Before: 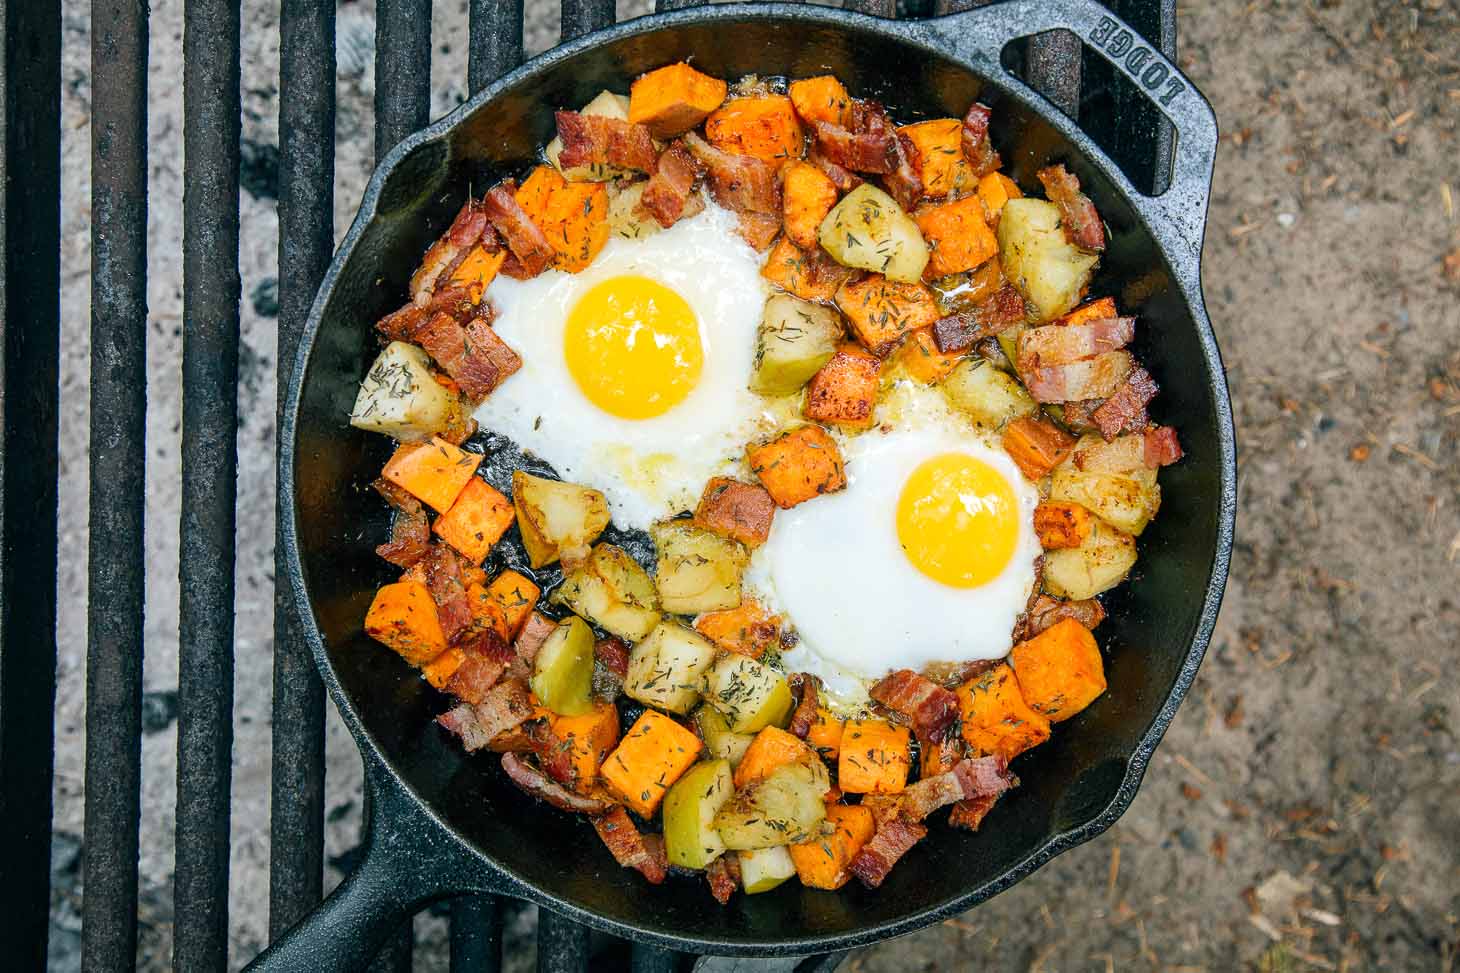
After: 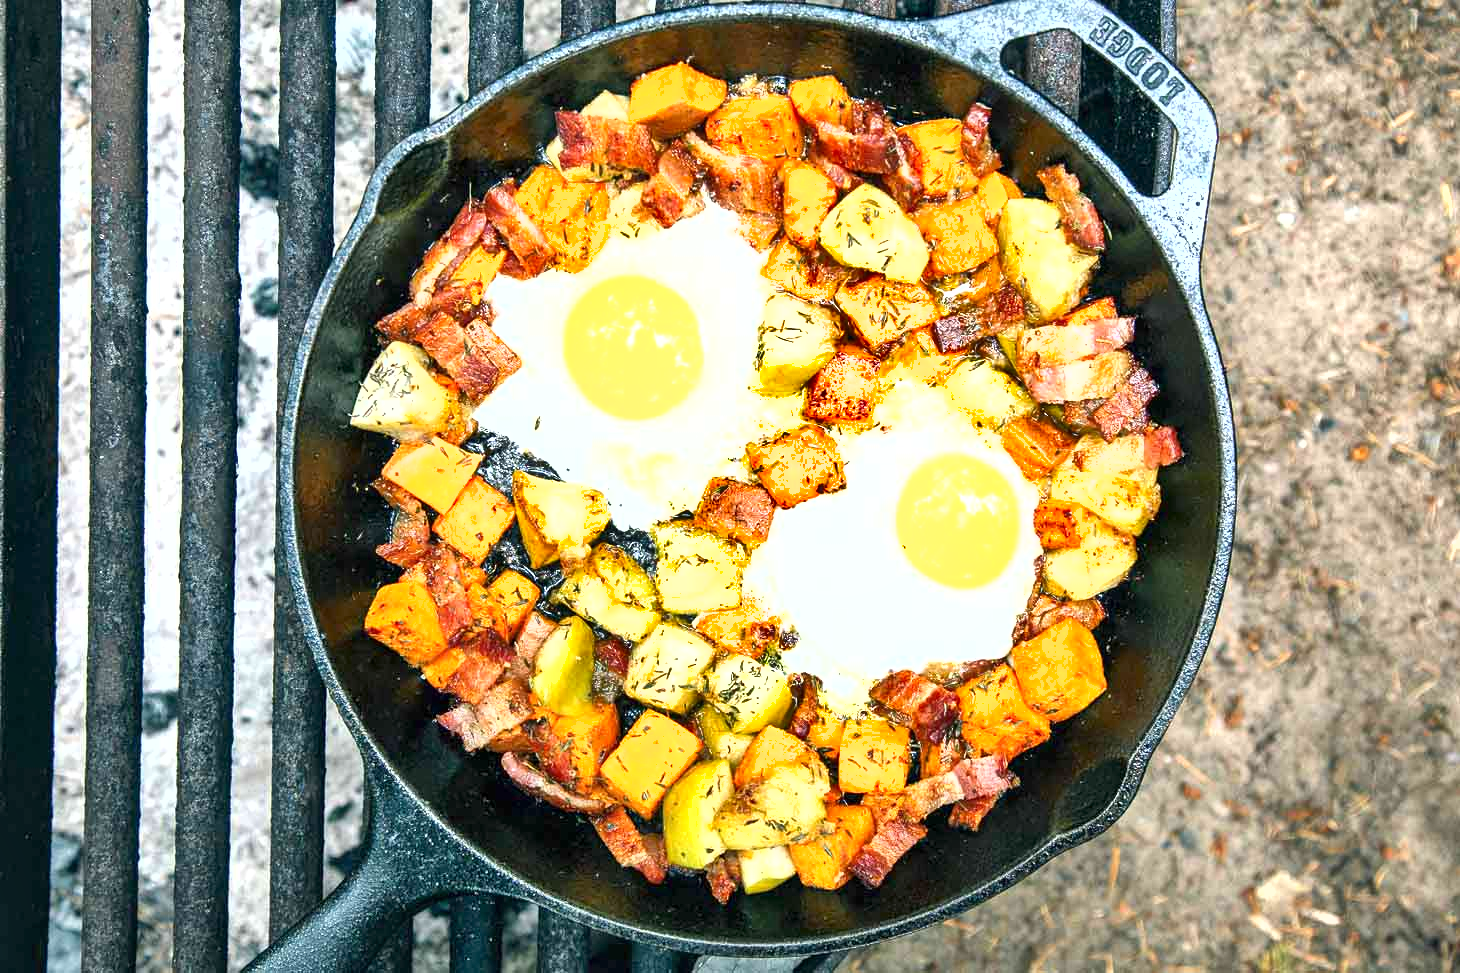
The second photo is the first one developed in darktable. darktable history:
exposure: exposure 1.269 EV, compensate highlight preservation false
shadows and highlights: shadows 52.71, soften with gaussian
